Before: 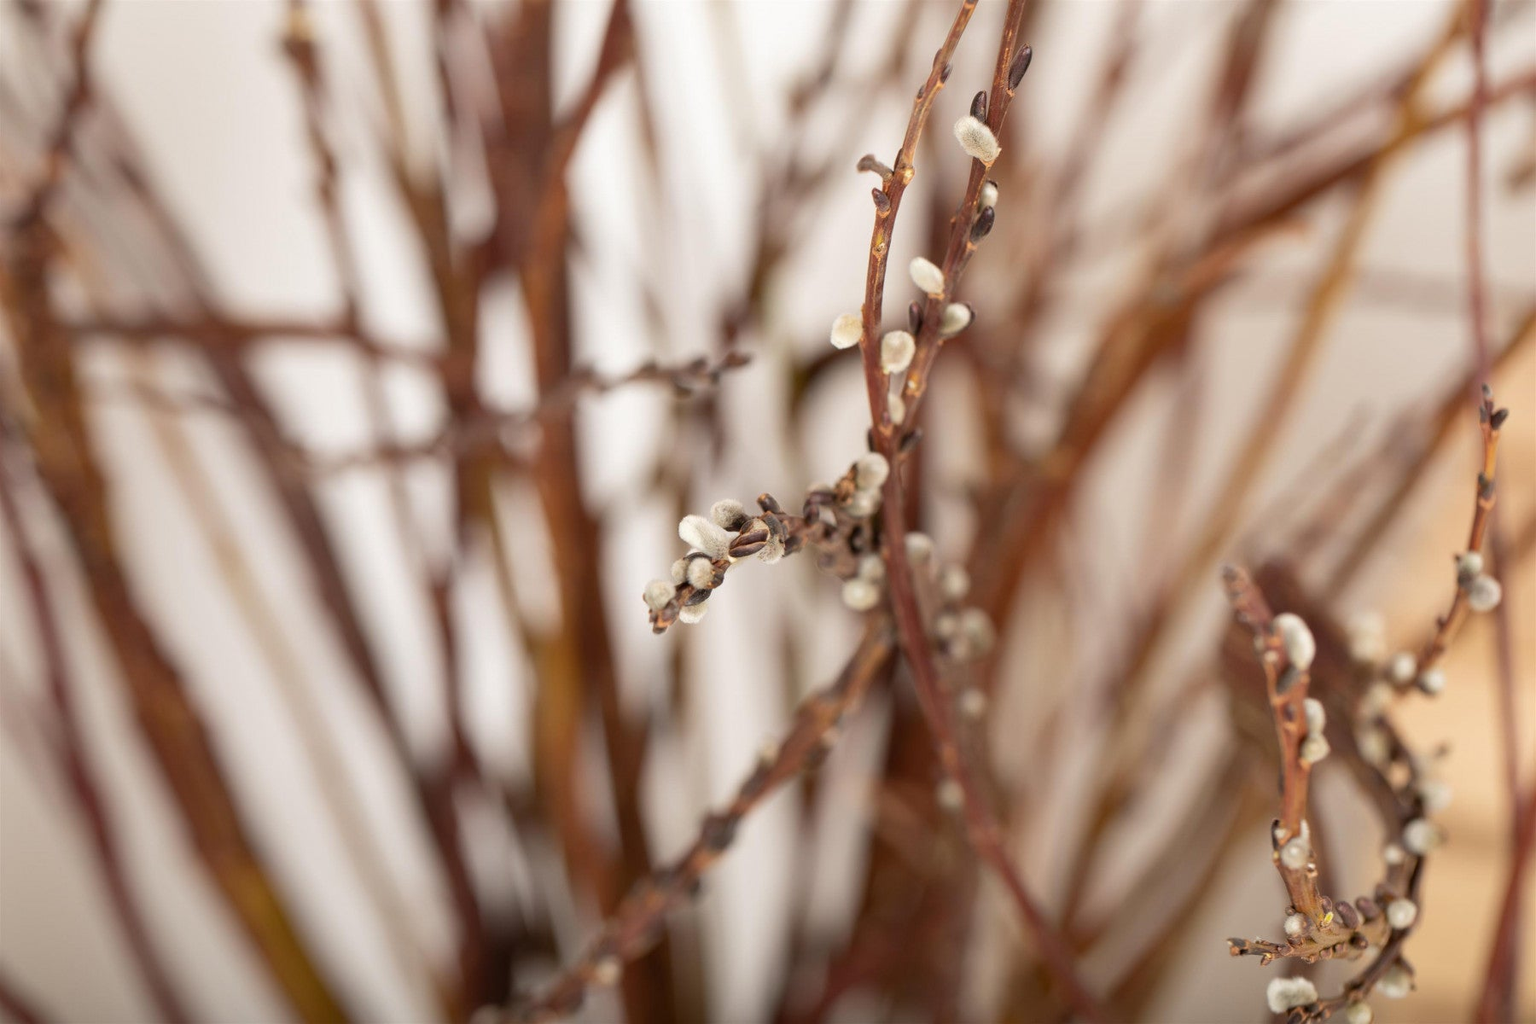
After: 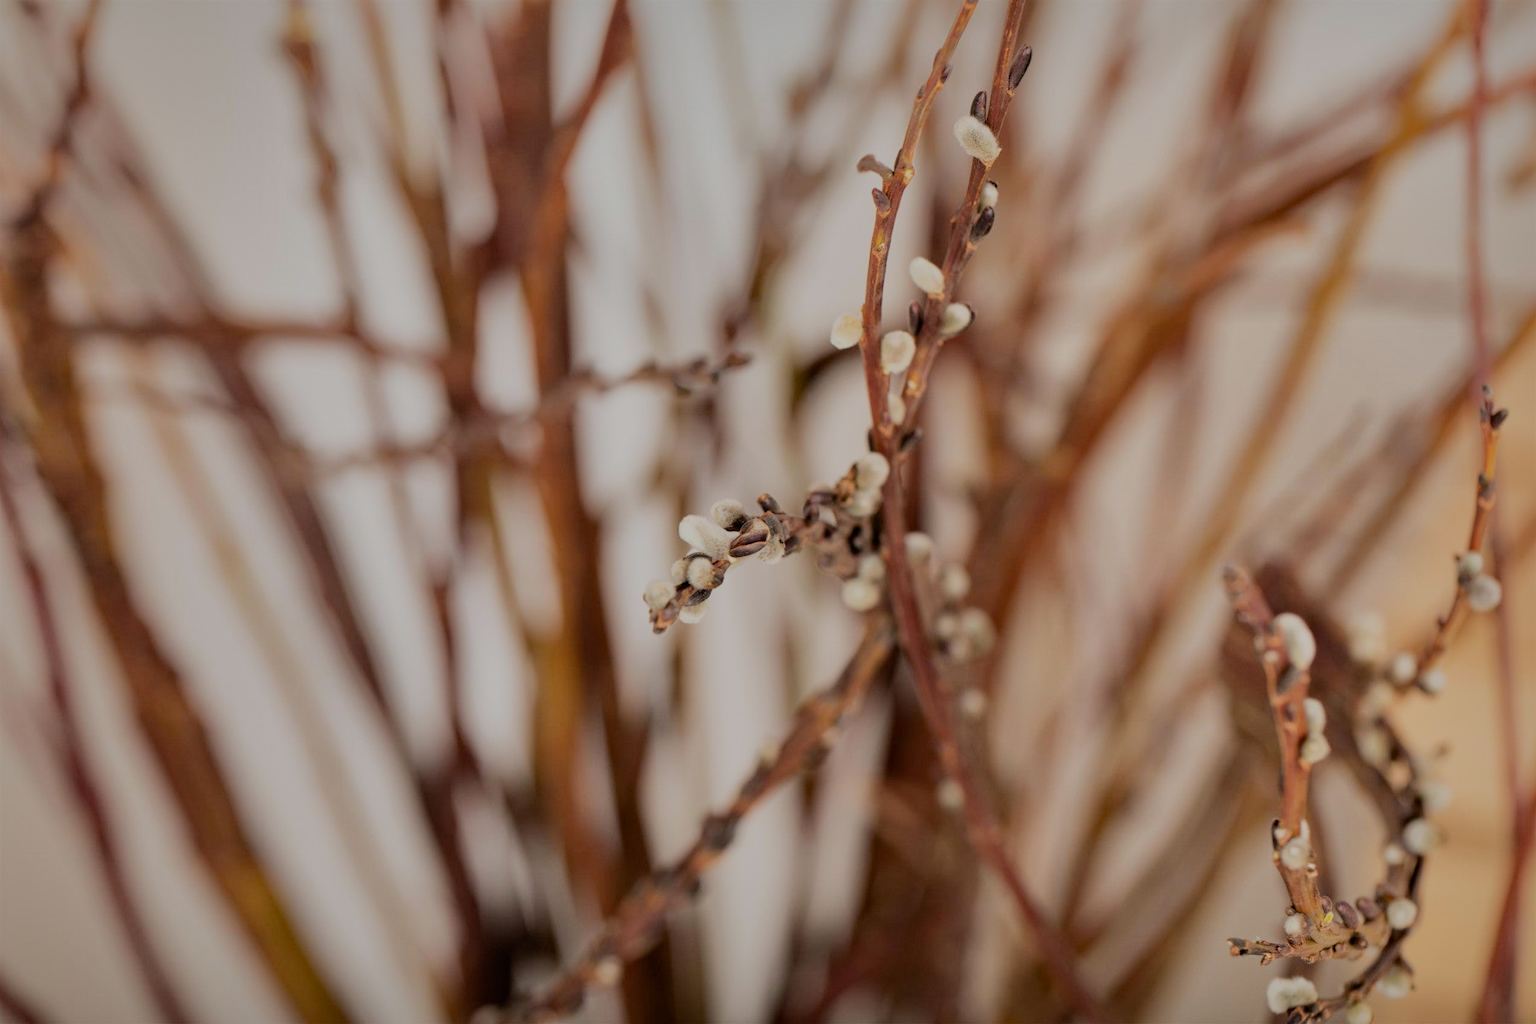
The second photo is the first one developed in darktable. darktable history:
shadows and highlights: shadows -18.99, highlights -73.68
filmic rgb: black relative exposure -7.65 EV, white relative exposure 4.56 EV, hardness 3.61
haze removal: compatibility mode true
